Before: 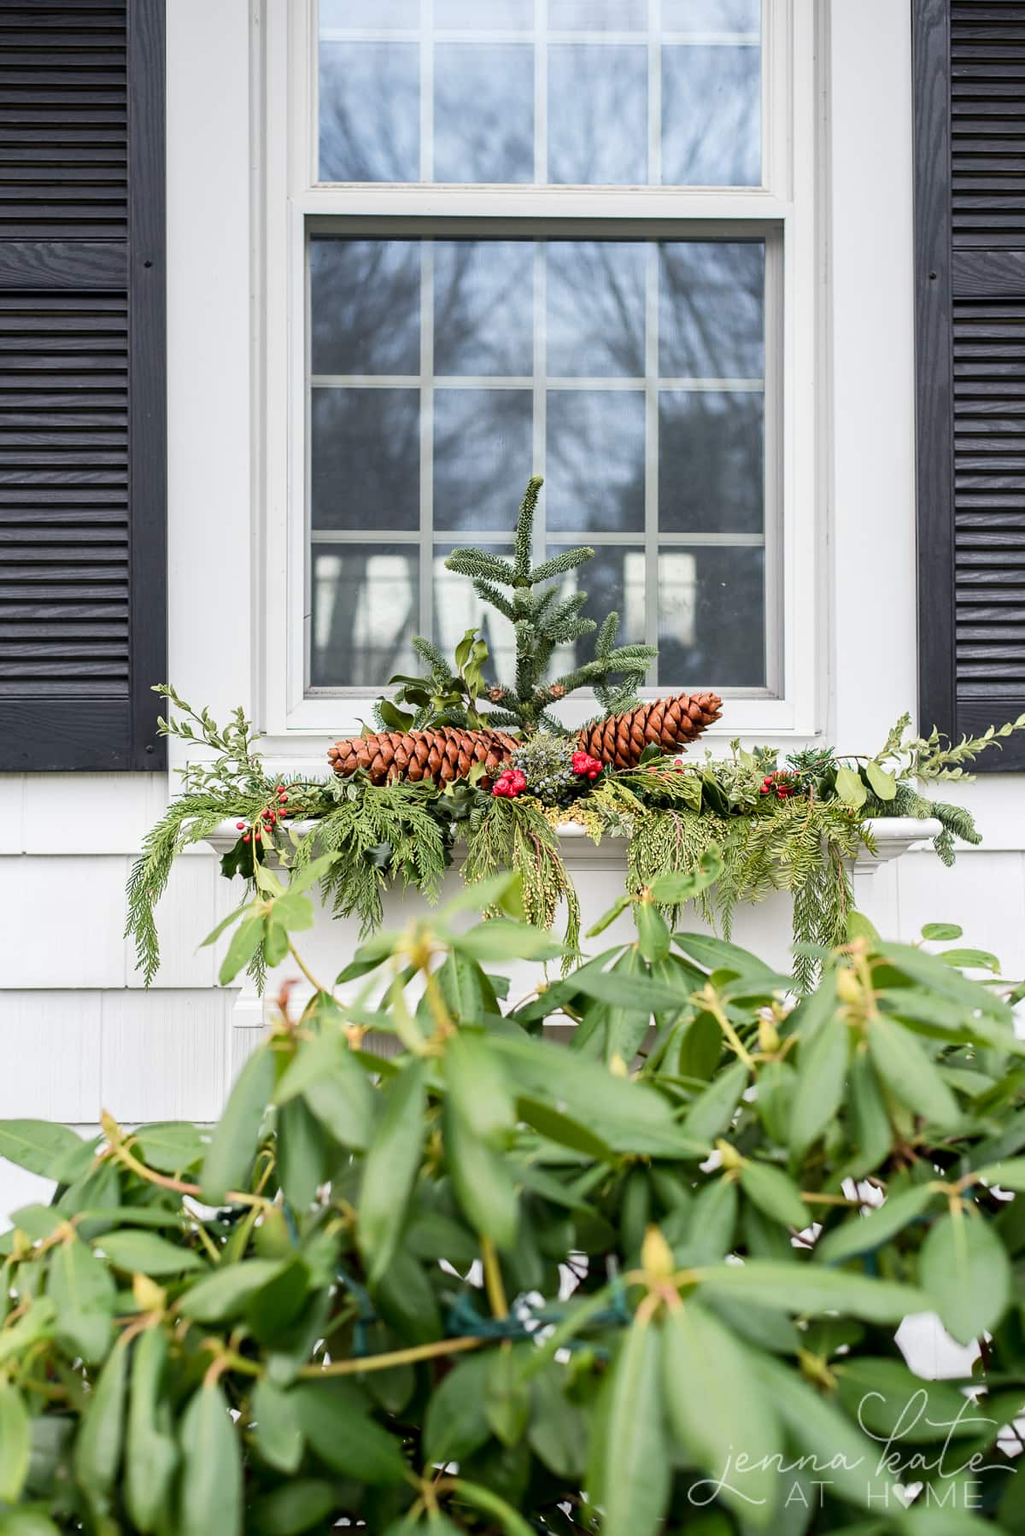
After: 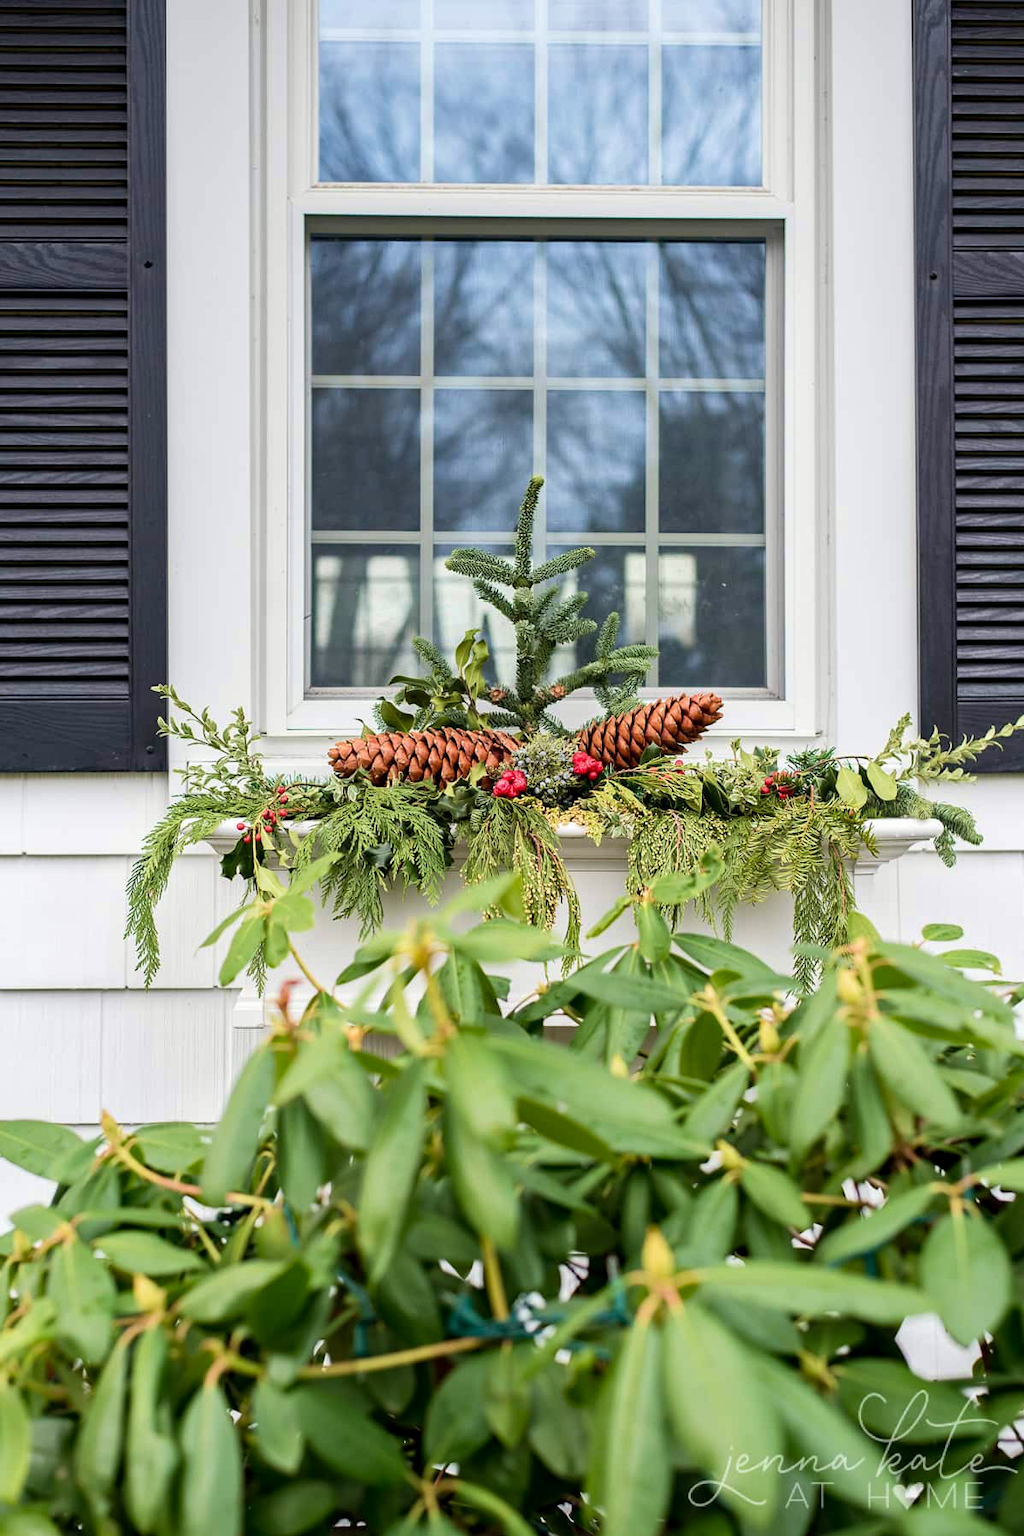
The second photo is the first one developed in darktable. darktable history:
crop: left 0.037%
haze removal: compatibility mode true, adaptive false
velvia: on, module defaults
